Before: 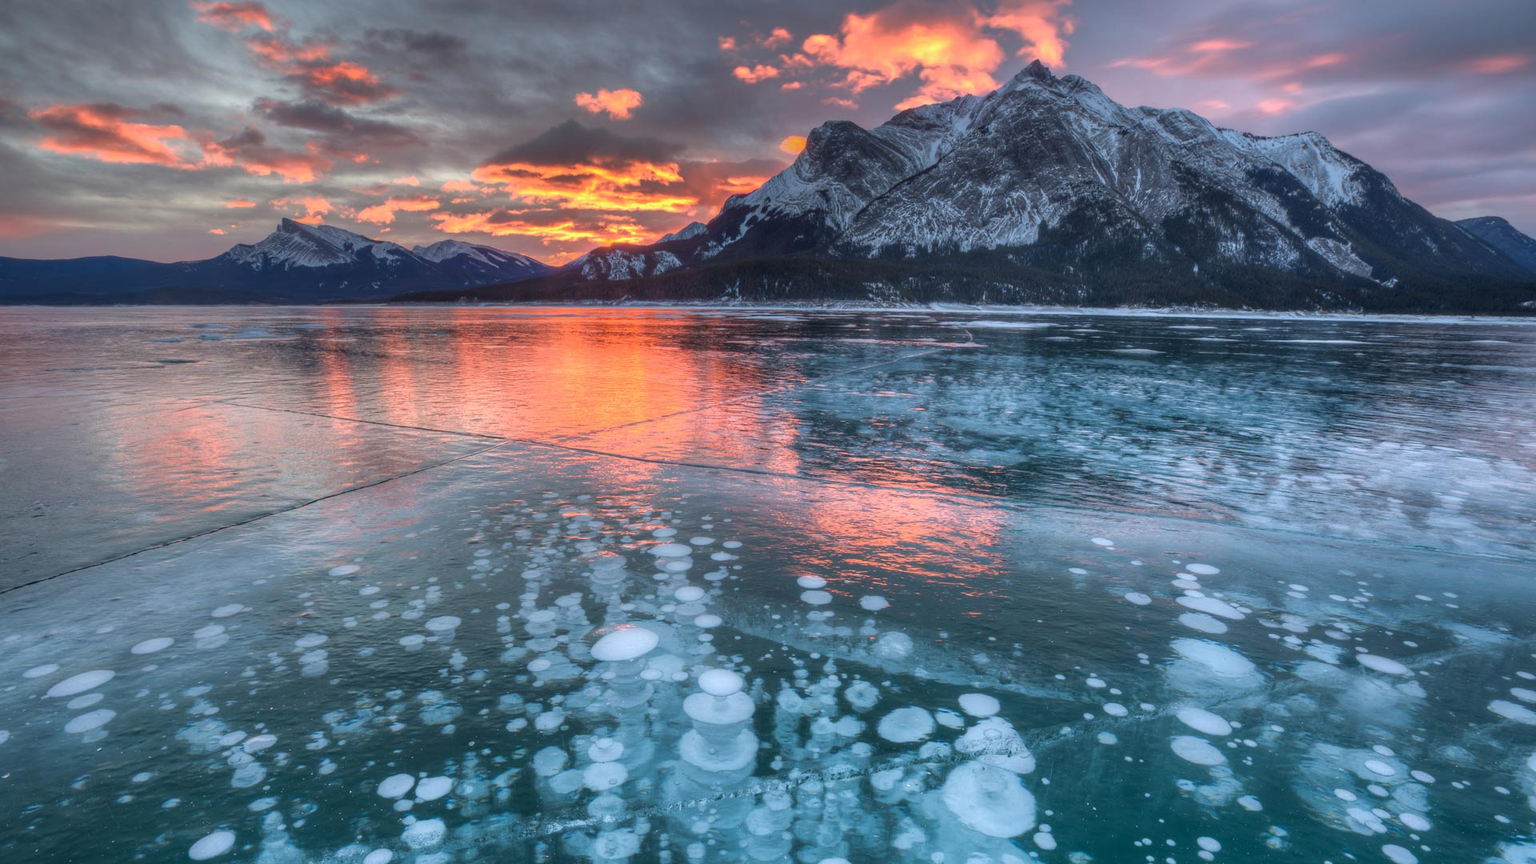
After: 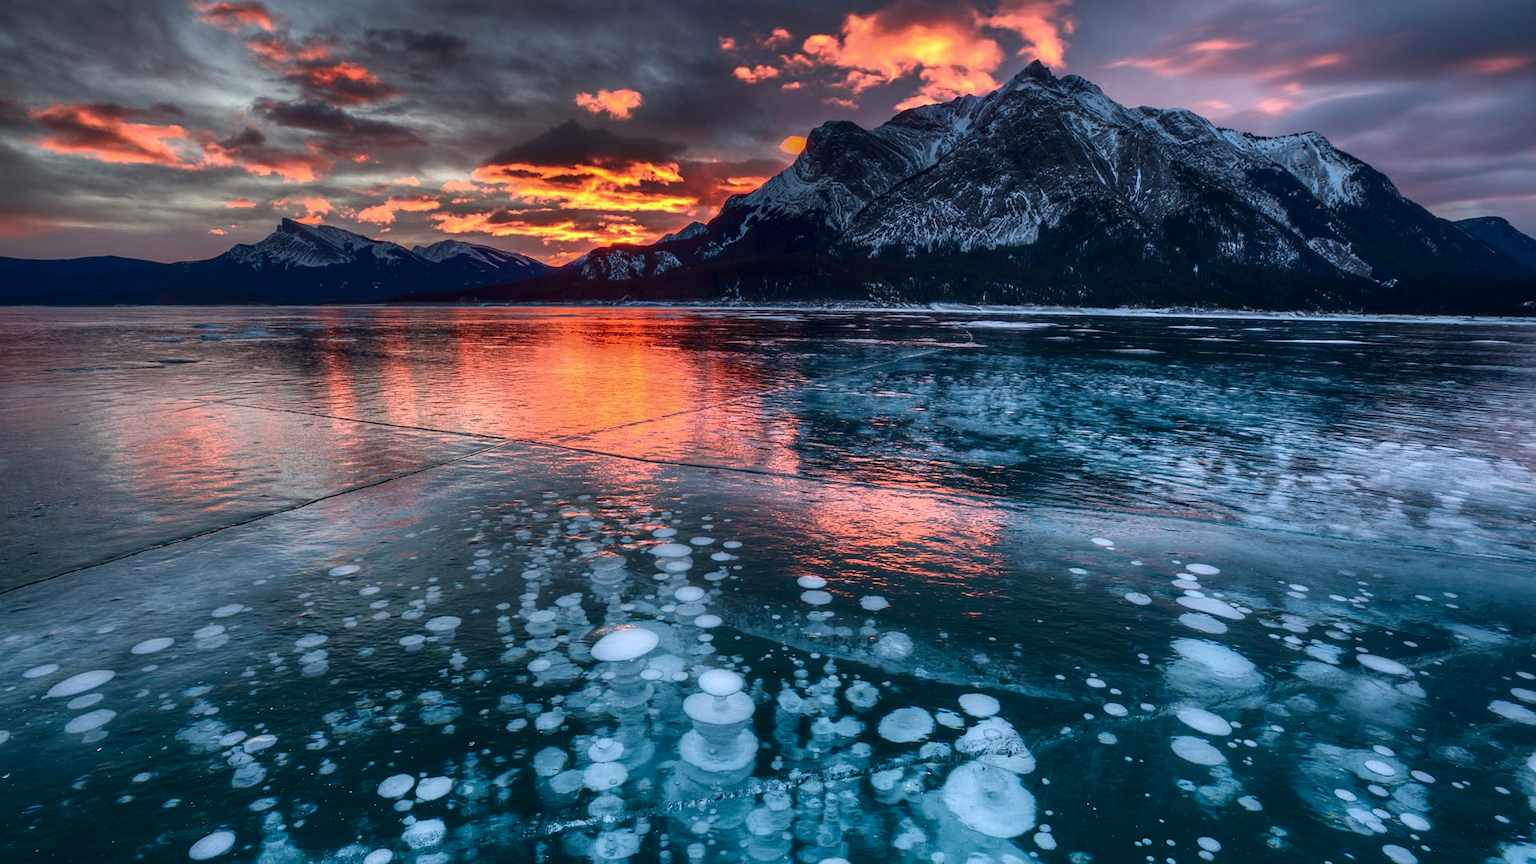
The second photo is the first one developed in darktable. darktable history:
sharpen: amount 0.2
contrast brightness saturation: contrast 0.19, brightness -0.24, saturation 0.11
